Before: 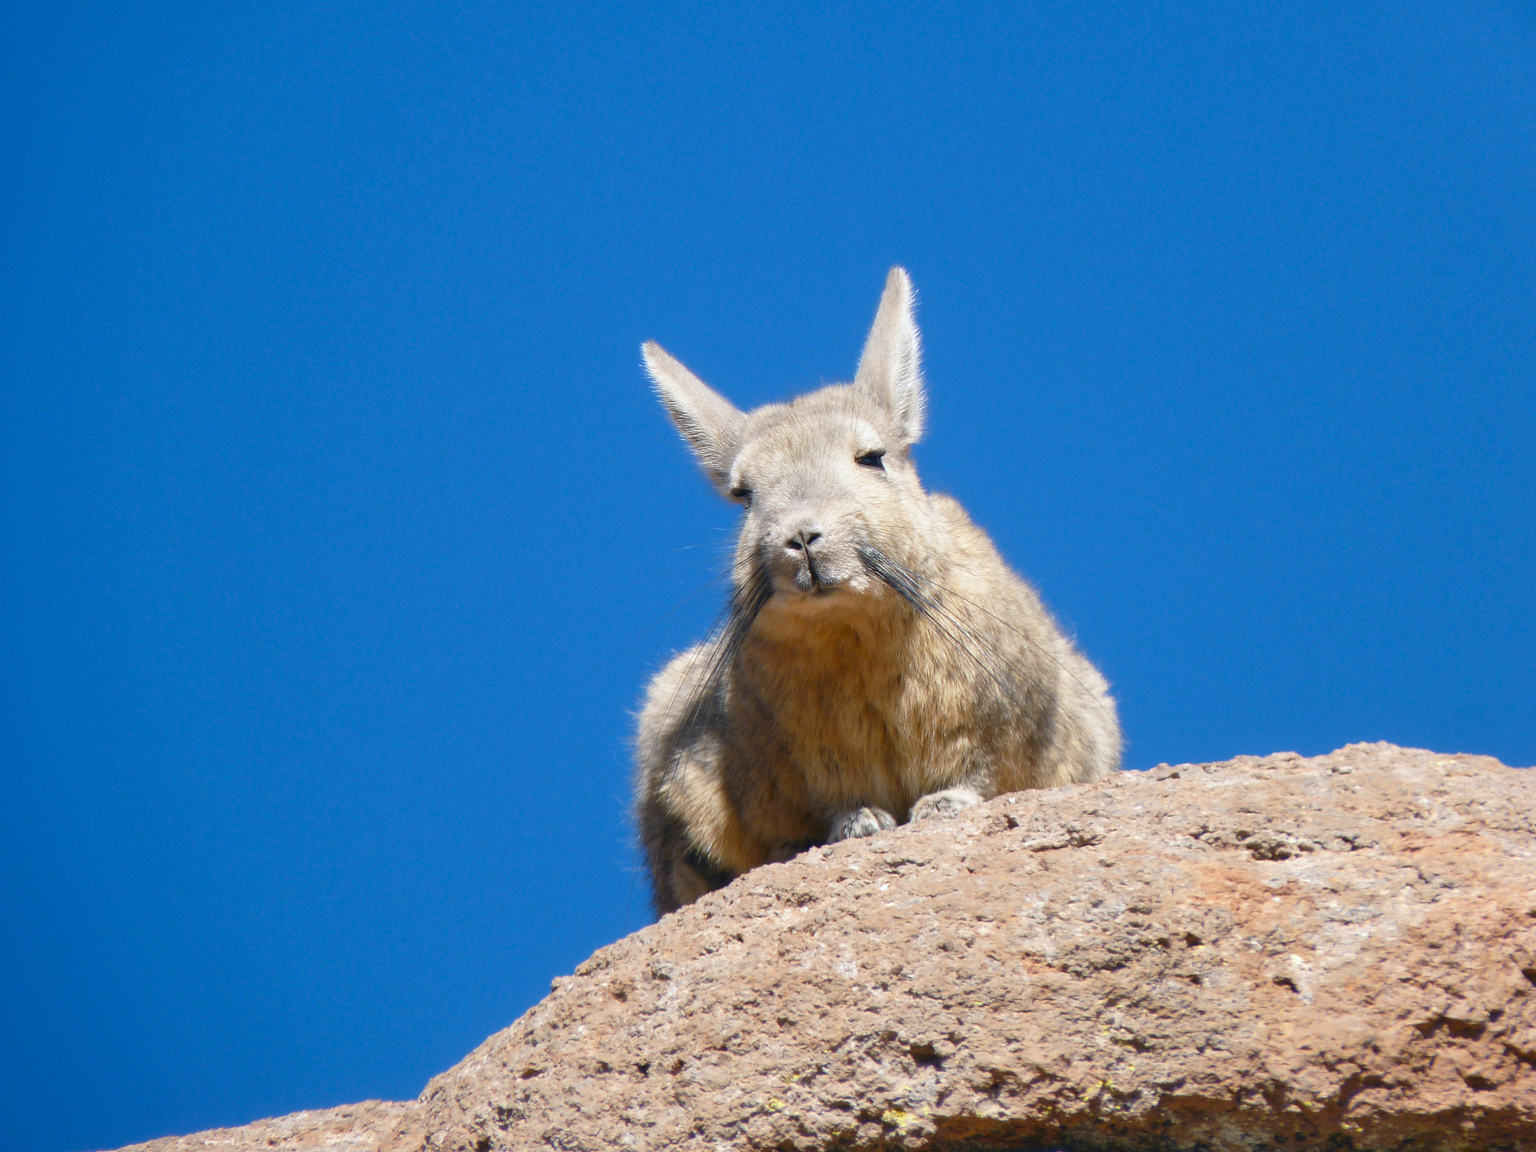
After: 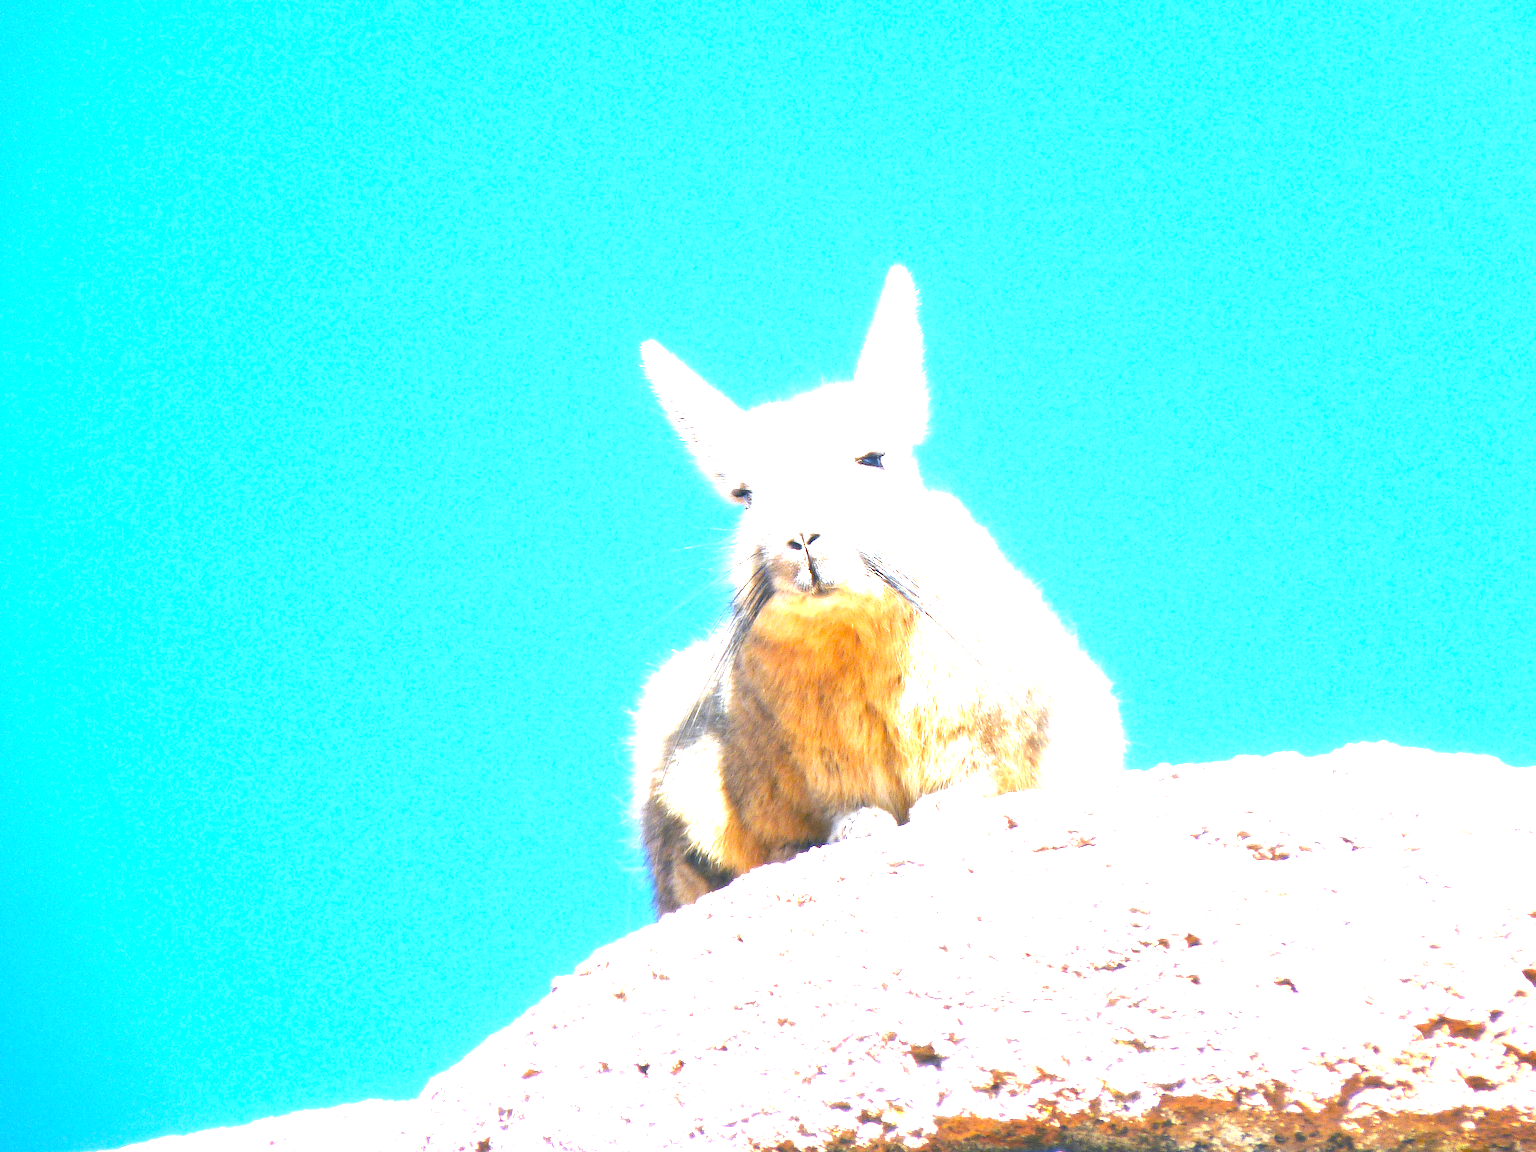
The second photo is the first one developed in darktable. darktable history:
base curve: curves: ch0 [(0, 0) (0.989, 0.992)], preserve colors none
exposure: exposure 2.95 EV, compensate exposure bias true, compensate highlight preservation false
